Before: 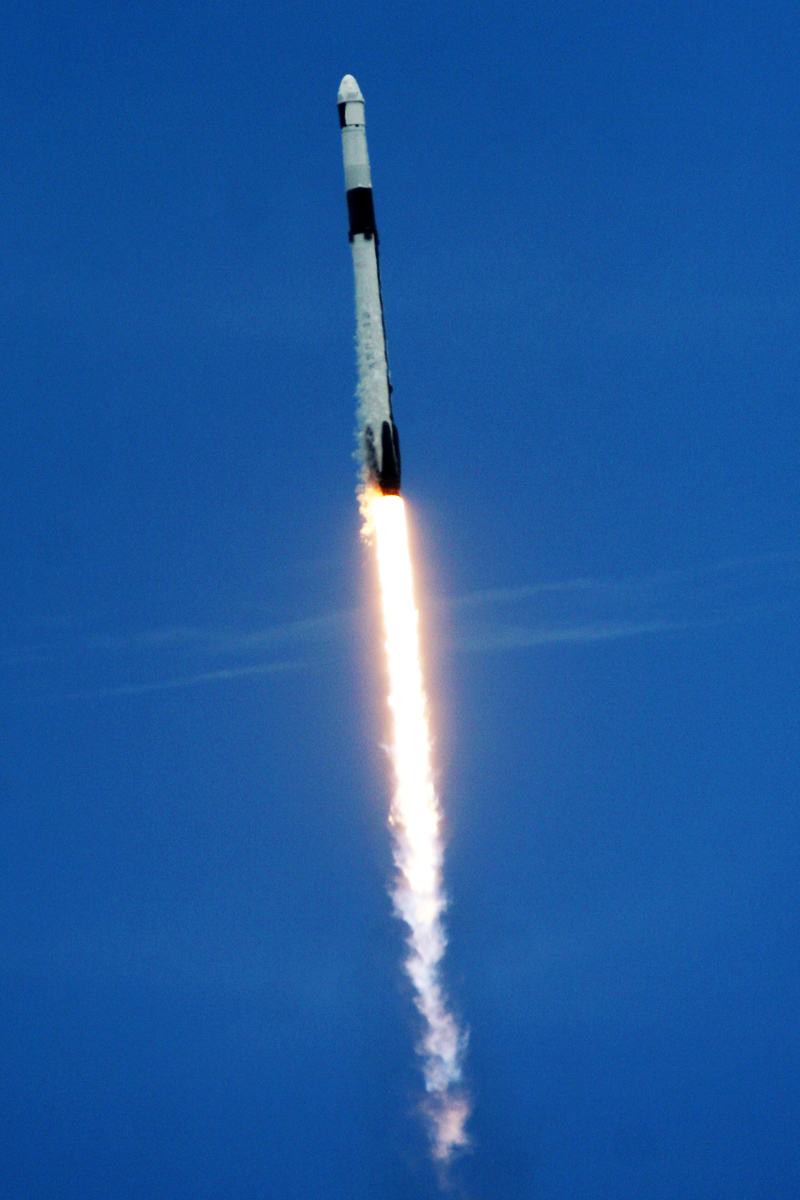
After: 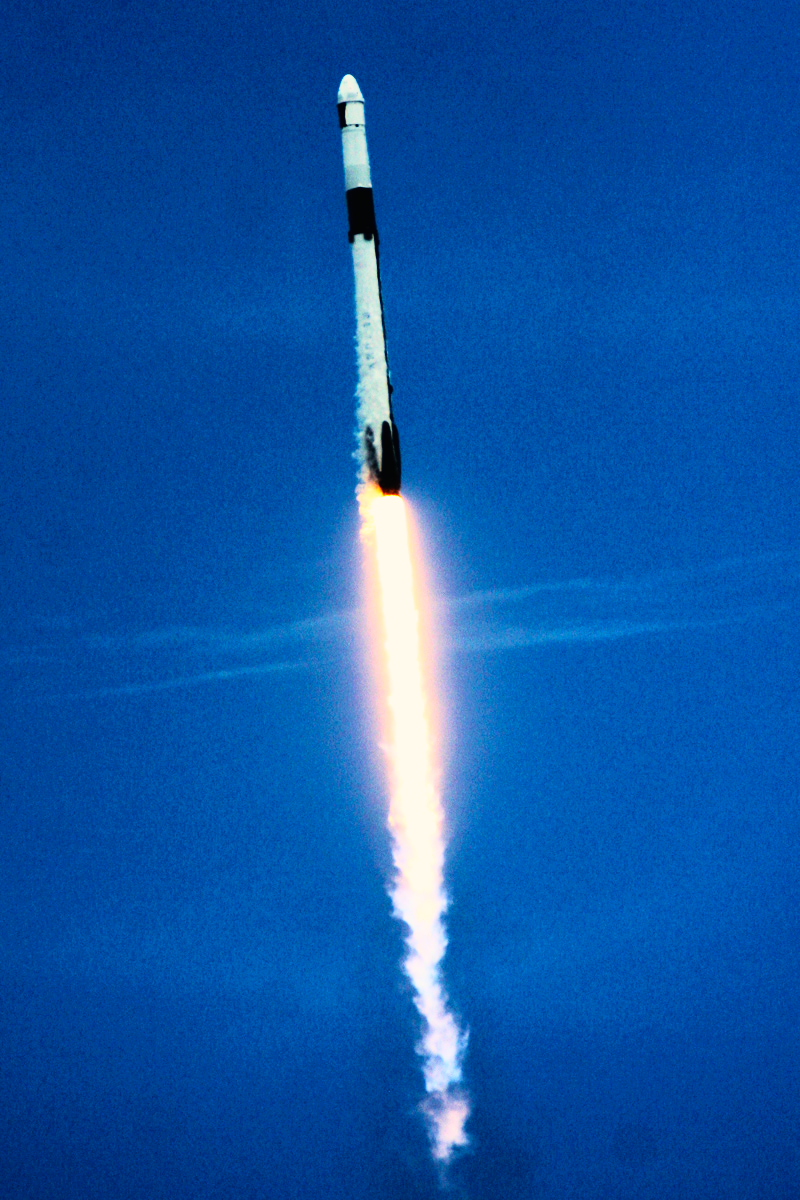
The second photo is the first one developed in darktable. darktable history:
exposure: exposure -0.492 EV, compensate highlight preservation false
color balance rgb: shadows lift › chroma 2%, shadows lift › hue 219.6°, power › hue 313.2°, highlights gain › chroma 3%, highlights gain › hue 75.6°, global offset › luminance 0.5%, perceptual saturation grading › global saturation 15.33%, perceptual saturation grading › highlights -19.33%, perceptual saturation grading › shadows 20%, global vibrance 20%
rgb curve: curves: ch0 [(0, 0) (0.21, 0.15) (0.24, 0.21) (0.5, 0.75) (0.75, 0.96) (0.89, 0.99) (1, 1)]; ch1 [(0, 0.02) (0.21, 0.13) (0.25, 0.2) (0.5, 0.67) (0.75, 0.9) (0.89, 0.97) (1, 1)]; ch2 [(0, 0.02) (0.21, 0.13) (0.25, 0.2) (0.5, 0.67) (0.75, 0.9) (0.89, 0.97) (1, 1)], compensate middle gray true
